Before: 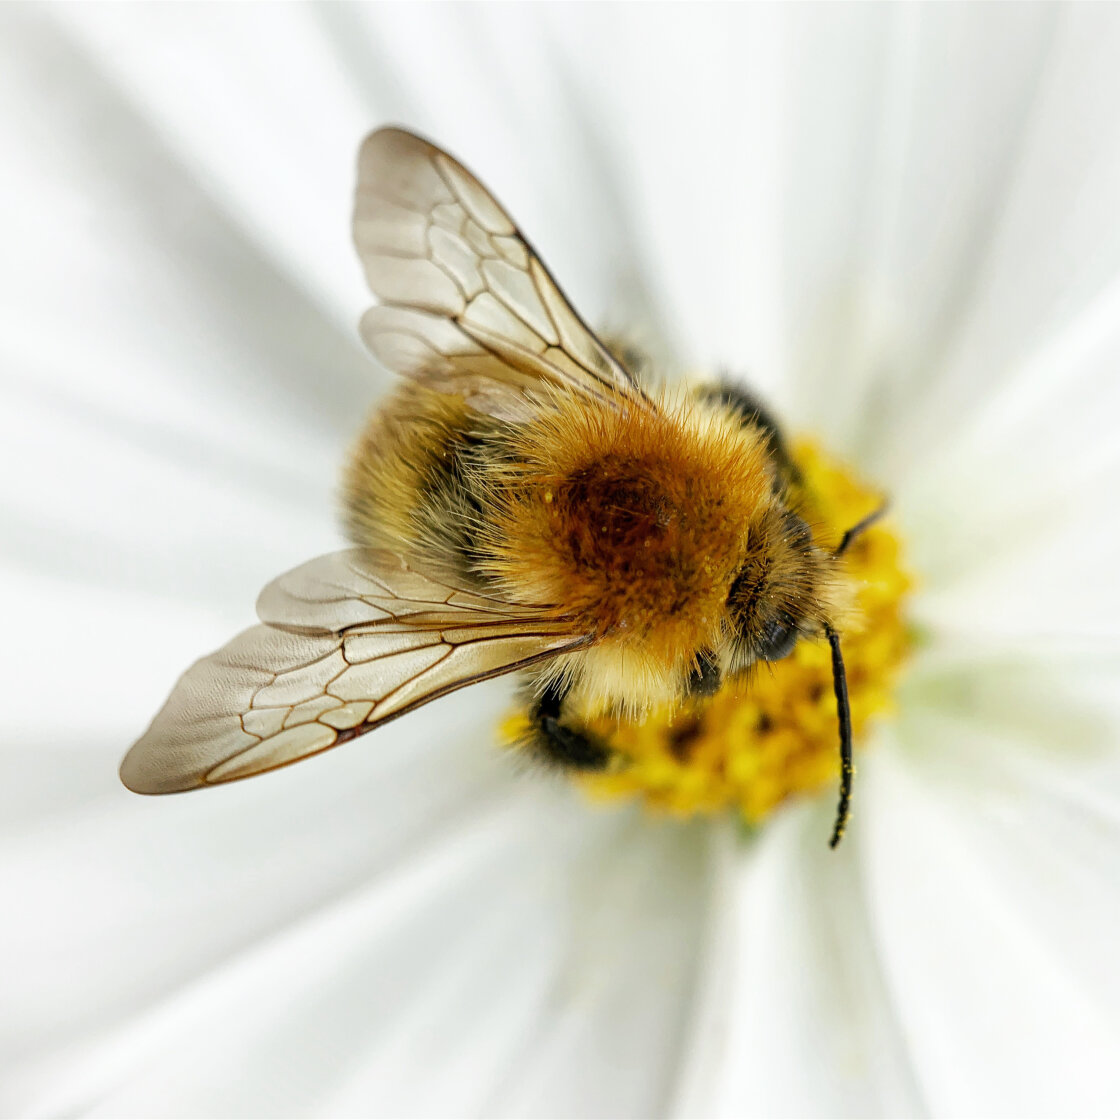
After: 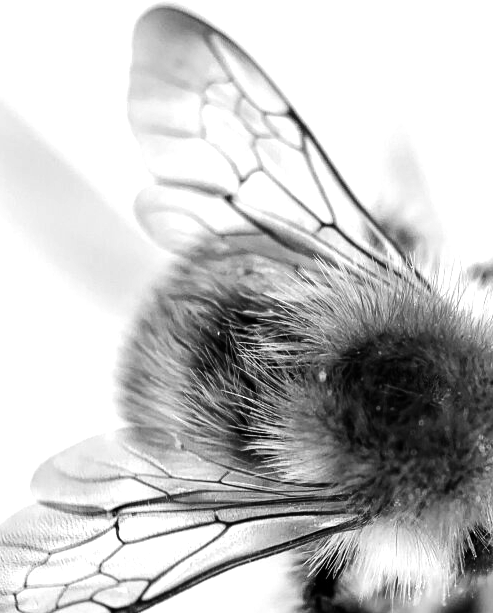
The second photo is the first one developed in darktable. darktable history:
monochrome: a -74.22, b 78.2
tone equalizer: -8 EV -1.08 EV, -7 EV -1.01 EV, -6 EV -0.867 EV, -5 EV -0.578 EV, -3 EV 0.578 EV, -2 EV 0.867 EV, -1 EV 1.01 EV, +0 EV 1.08 EV, edges refinement/feathering 500, mask exposure compensation -1.57 EV, preserve details no
crop: left 20.248%, top 10.86%, right 35.675%, bottom 34.321%
